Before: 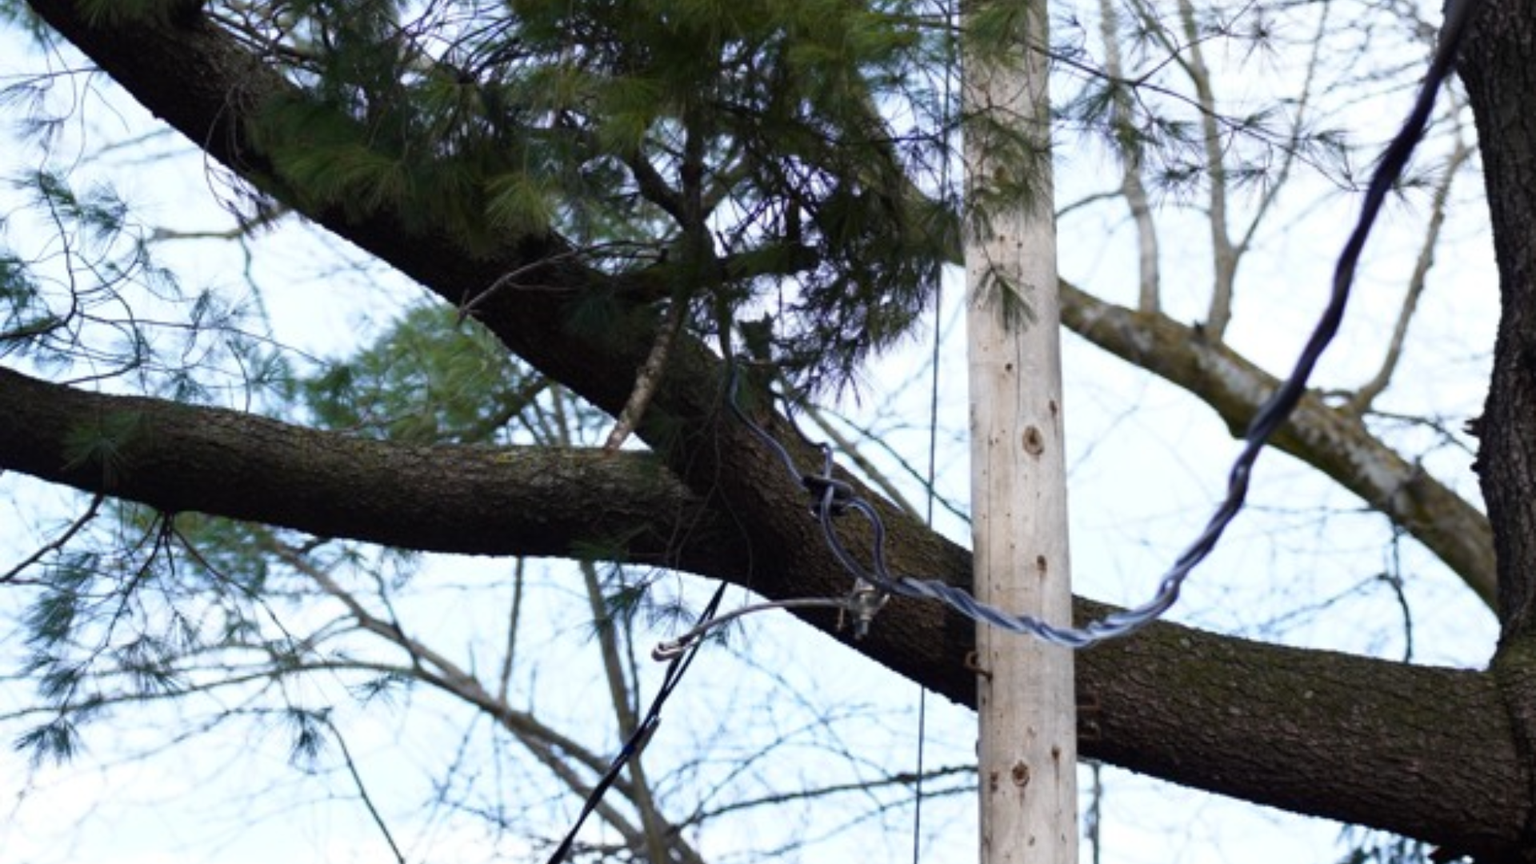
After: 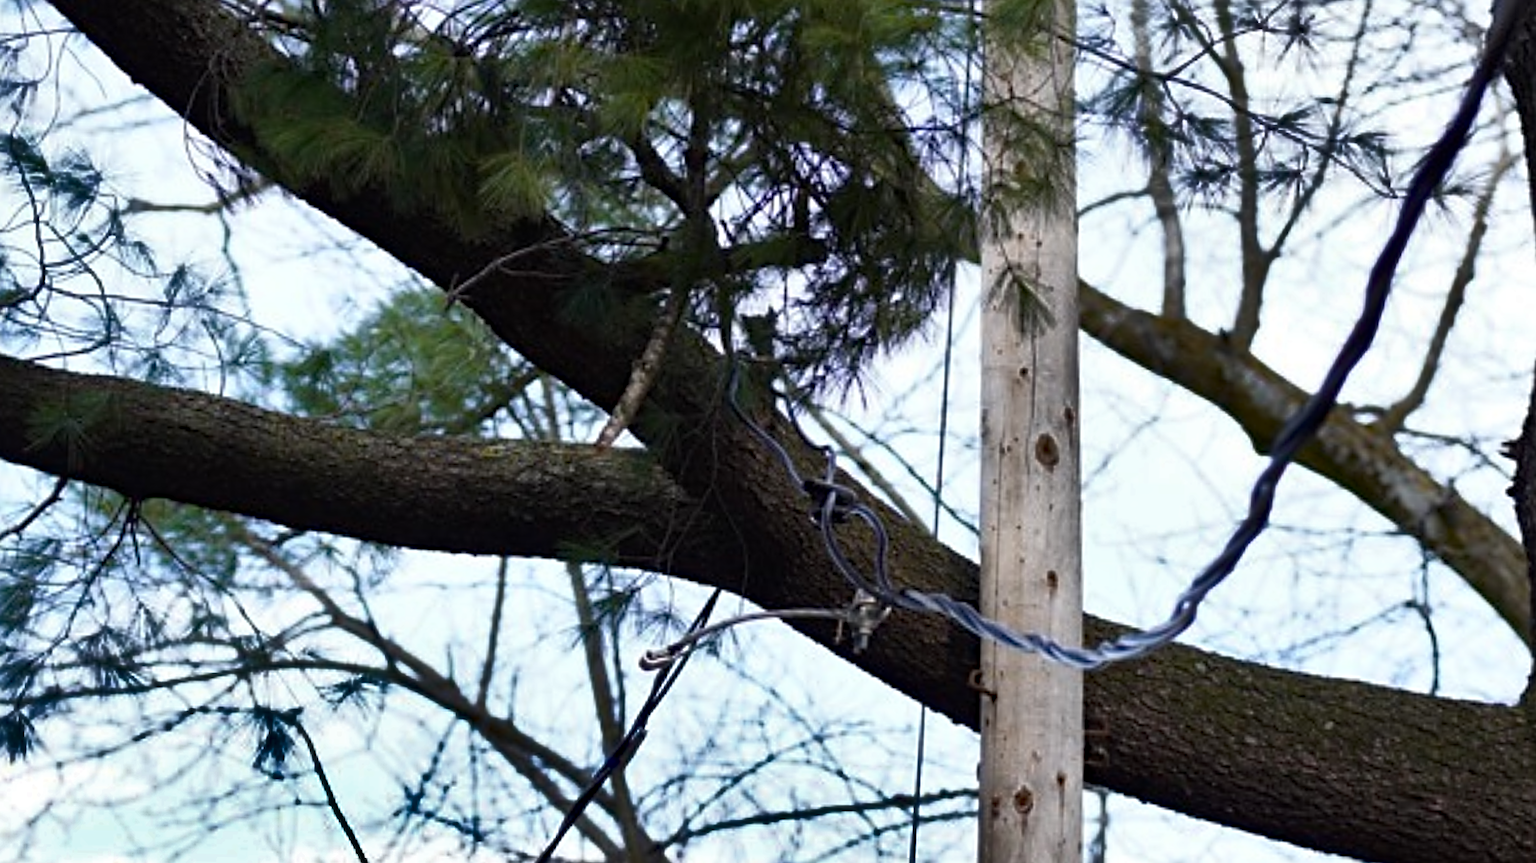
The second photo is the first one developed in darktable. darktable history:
crop and rotate: angle -1.69°
haze removal: adaptive false
shadows and highlights: shadows 20.91, highlights -82.73, soften with gaussian
sharpen: radius 2.543, amount 0.636
